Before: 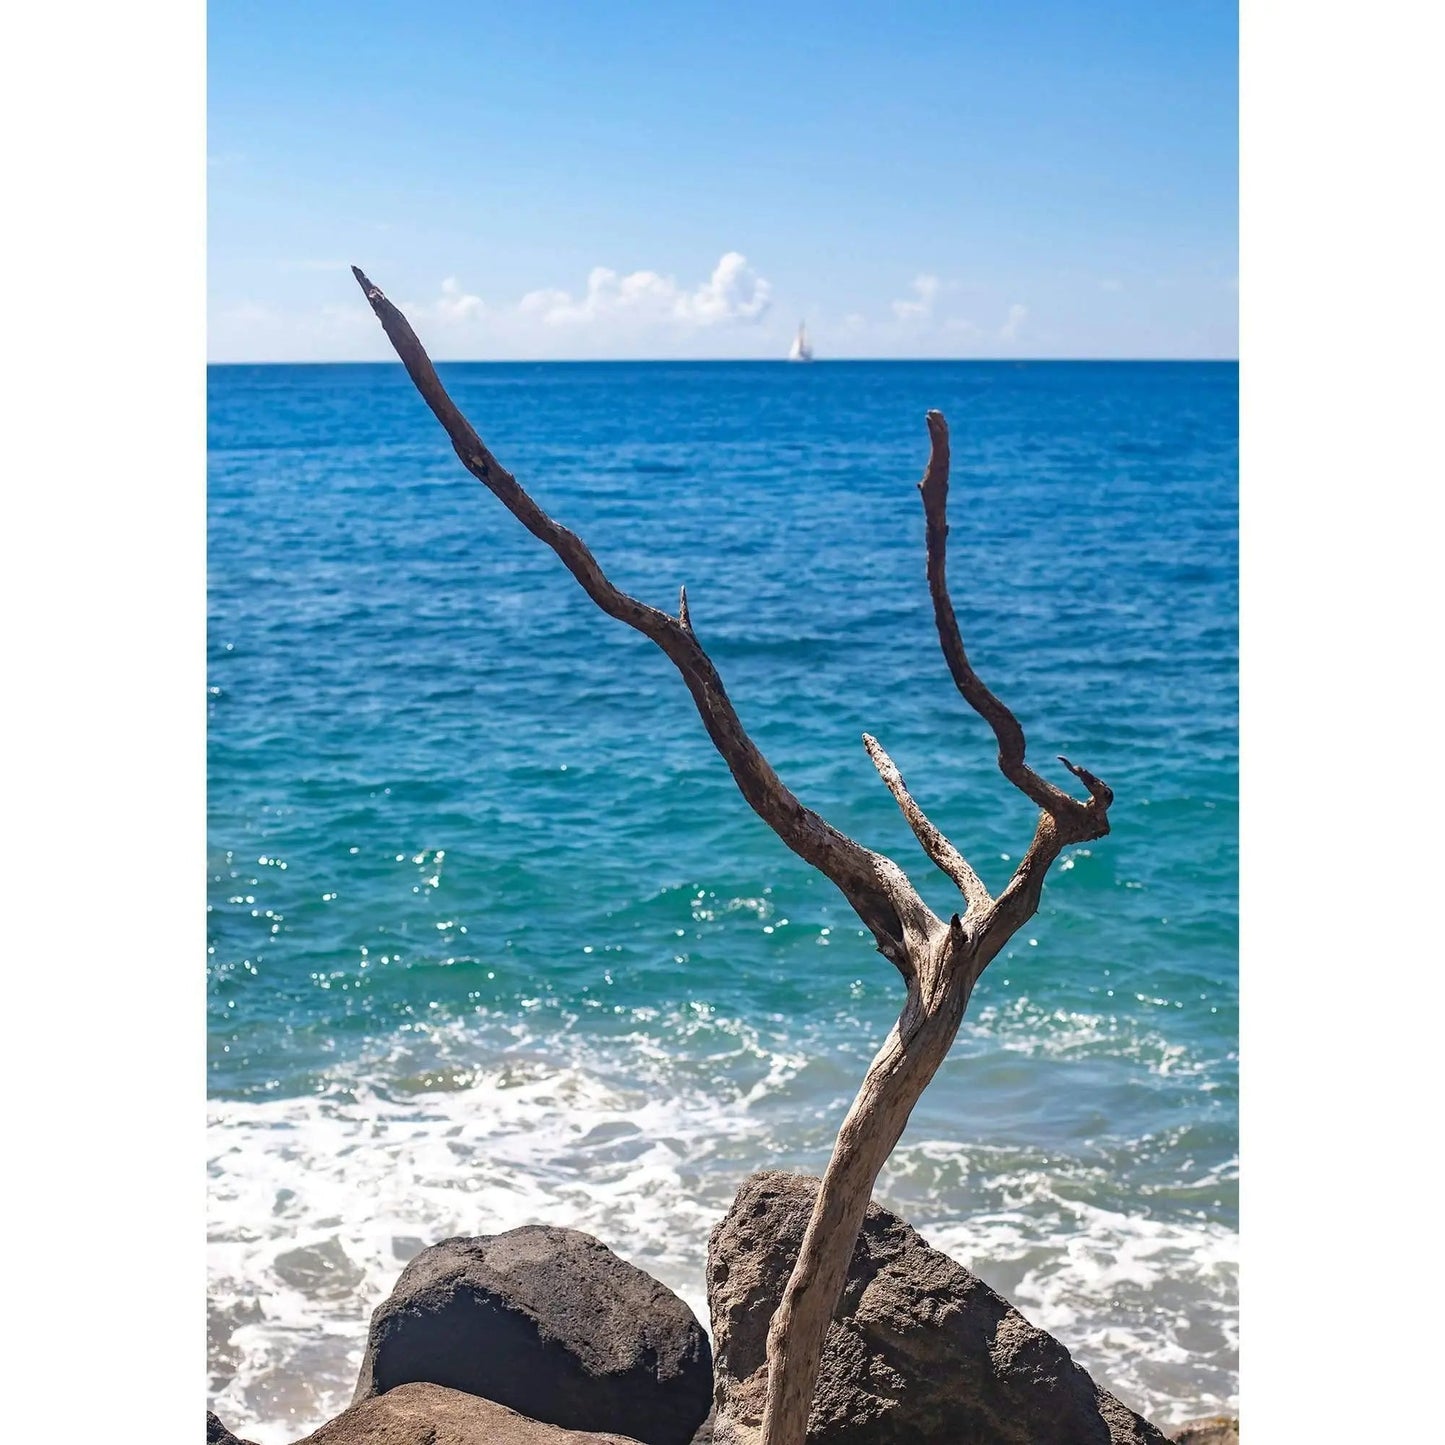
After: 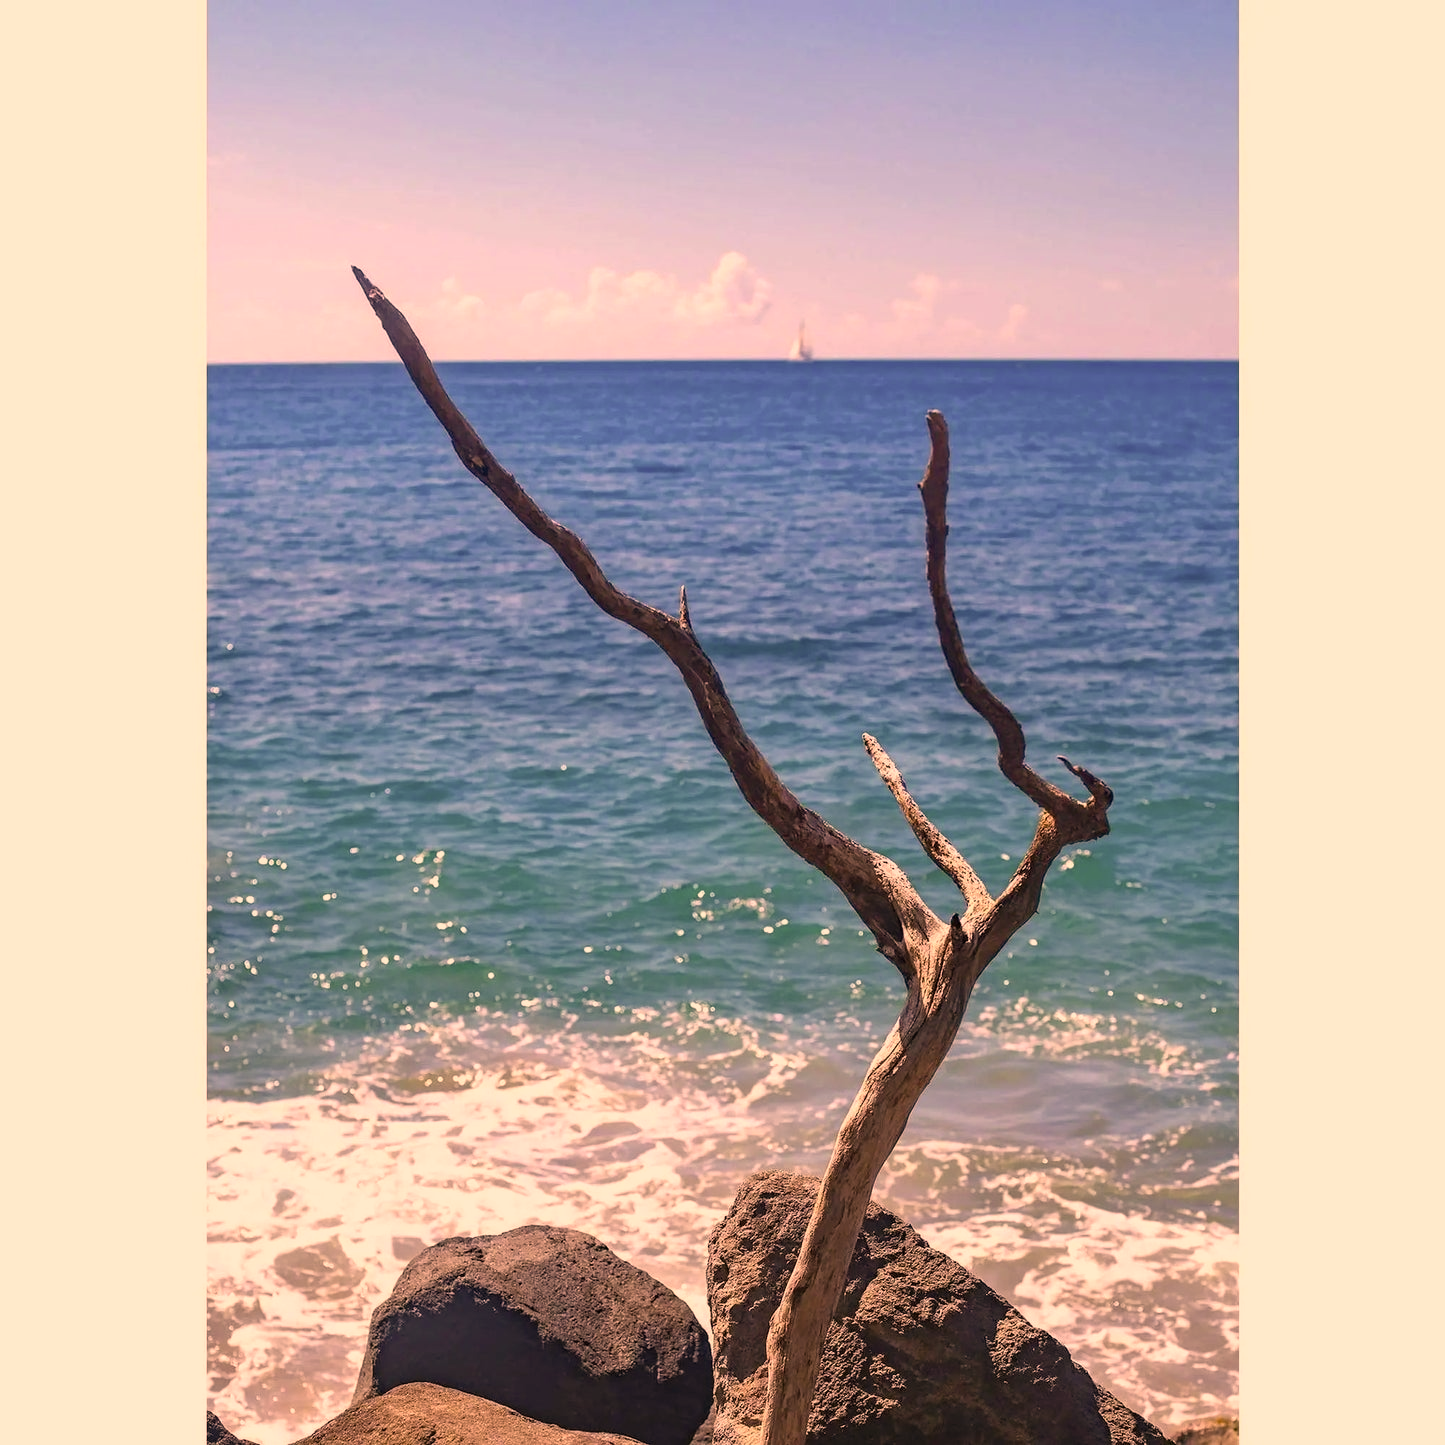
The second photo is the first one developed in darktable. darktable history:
color balance rgb: linear chroma grading › global chroma 15%, perceptual saturation grading › global saturation 30%
color correction: highlights a* 40, highlights b* 40, saturation 0.69
